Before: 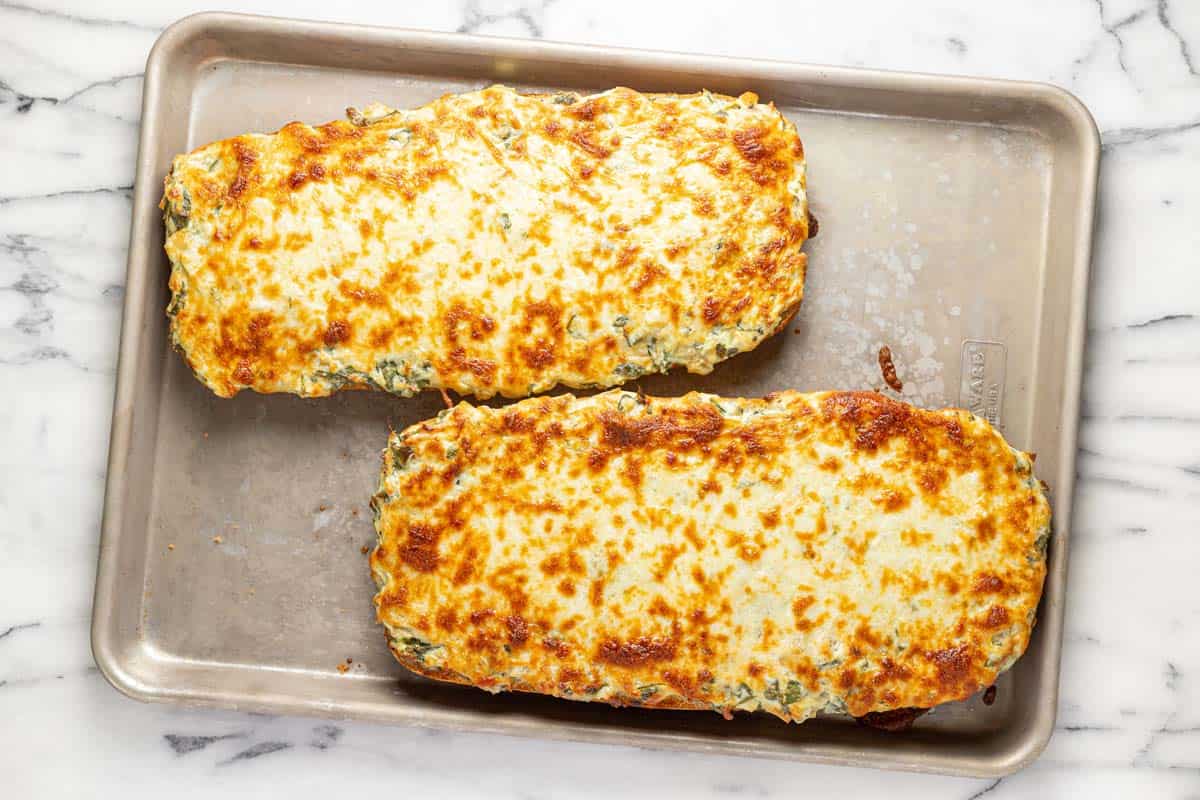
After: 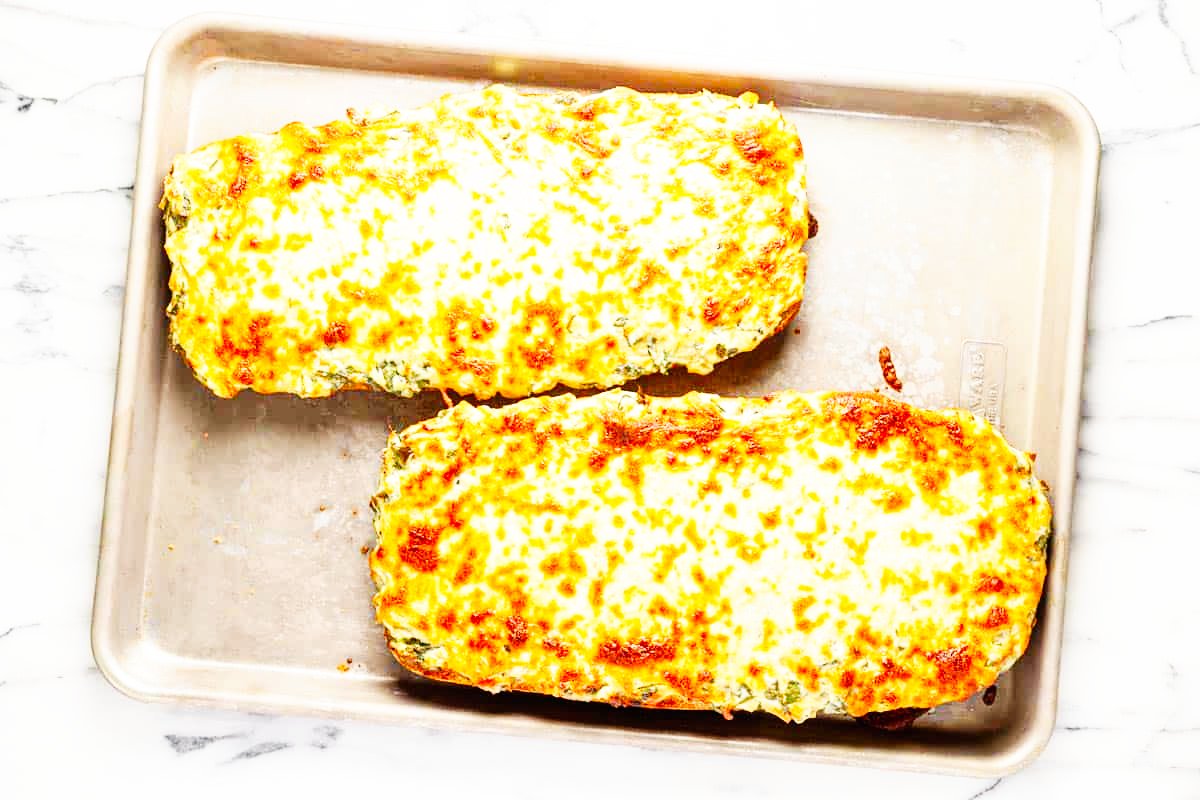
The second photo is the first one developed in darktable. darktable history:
exposure: exposure -0.05 EV
color zones: curves: ch1 [(0.25, 0.61) (0.75, 0.248)]
base curve: curves: ch0 [(0, 0) (0.007, 0.004) (0.027, 0.03) (0.046, 0.07) (0.207, 0.54) (0.442, 0.872) (0.673, 0.972) (1, 1)], preserve colors none
